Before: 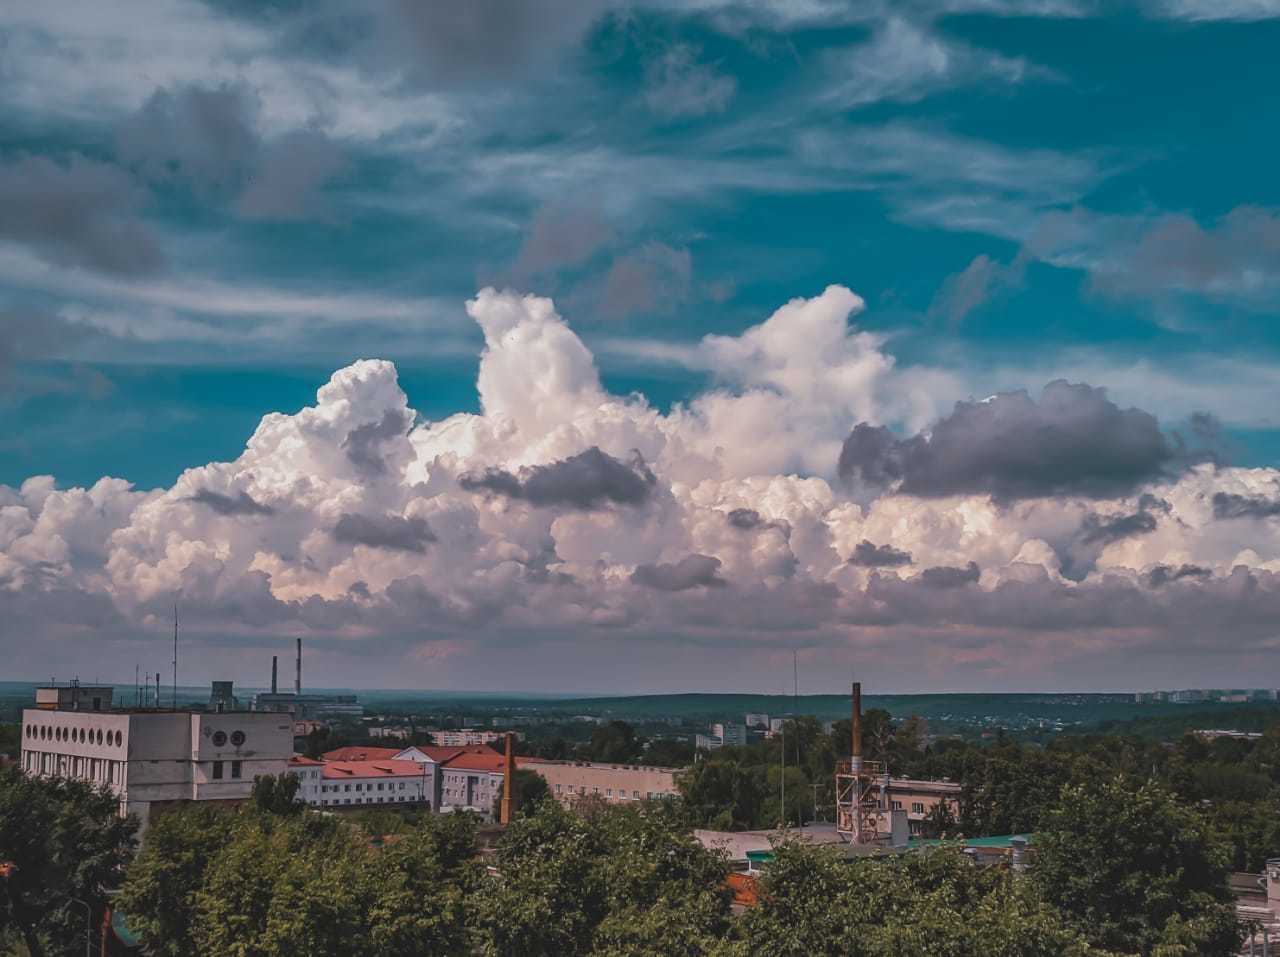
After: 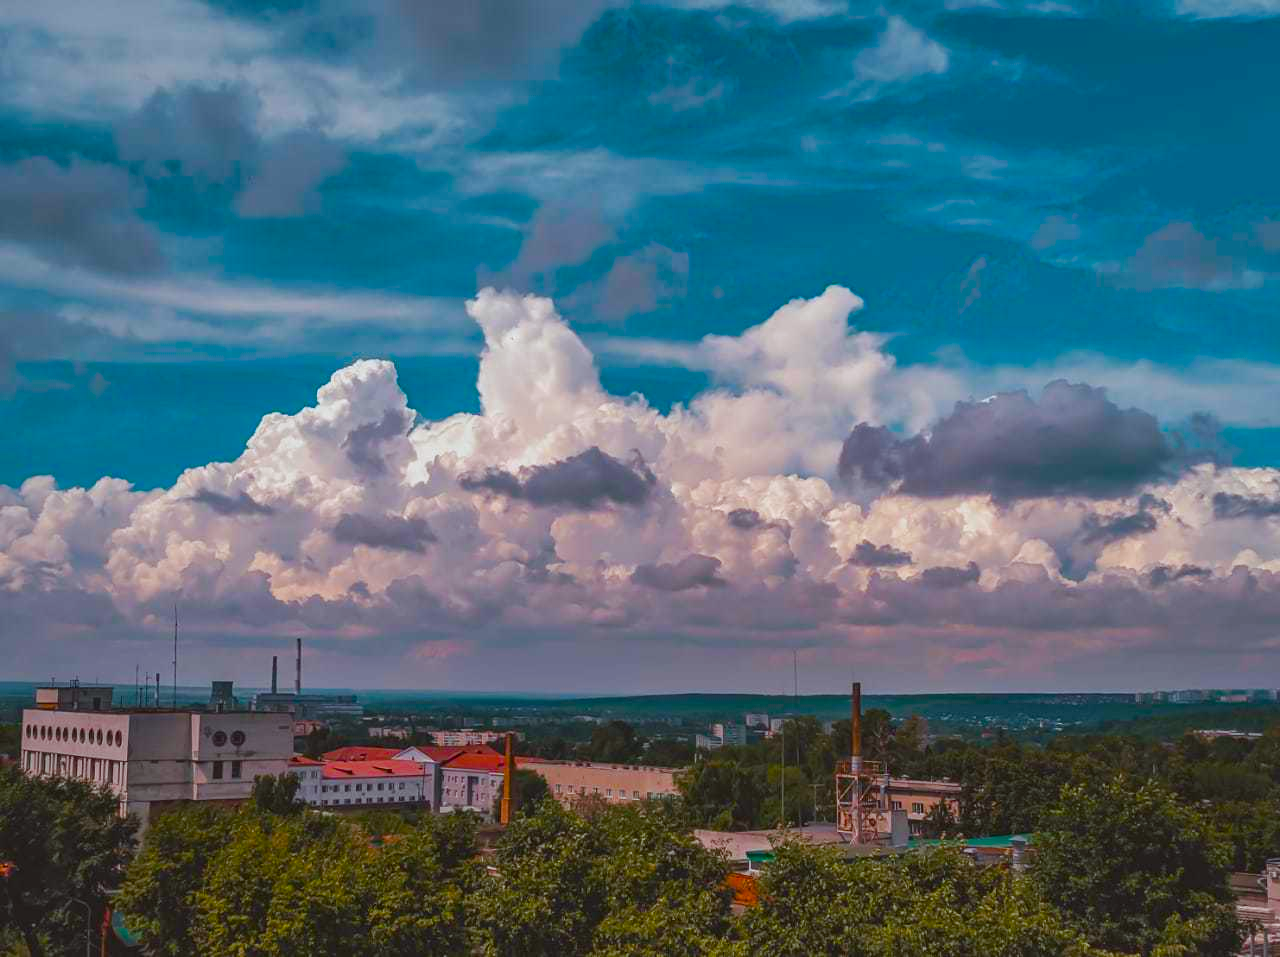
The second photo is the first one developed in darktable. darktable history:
color balance rgb: linear chroma grading › global chroma 8.316%, perceptual saturation grading › global saturation 39.942%, perceptual saturation grading › highlights -25.861%, perceptual saturation grading › mid-tones 35.171%, perceptual saturation grading › shadows 35.091%, global vibrance 9.532%
color correction: highlights a* -2.81, highlights b* -2.34, shadows a* 2.53, shadows b* 2.81
